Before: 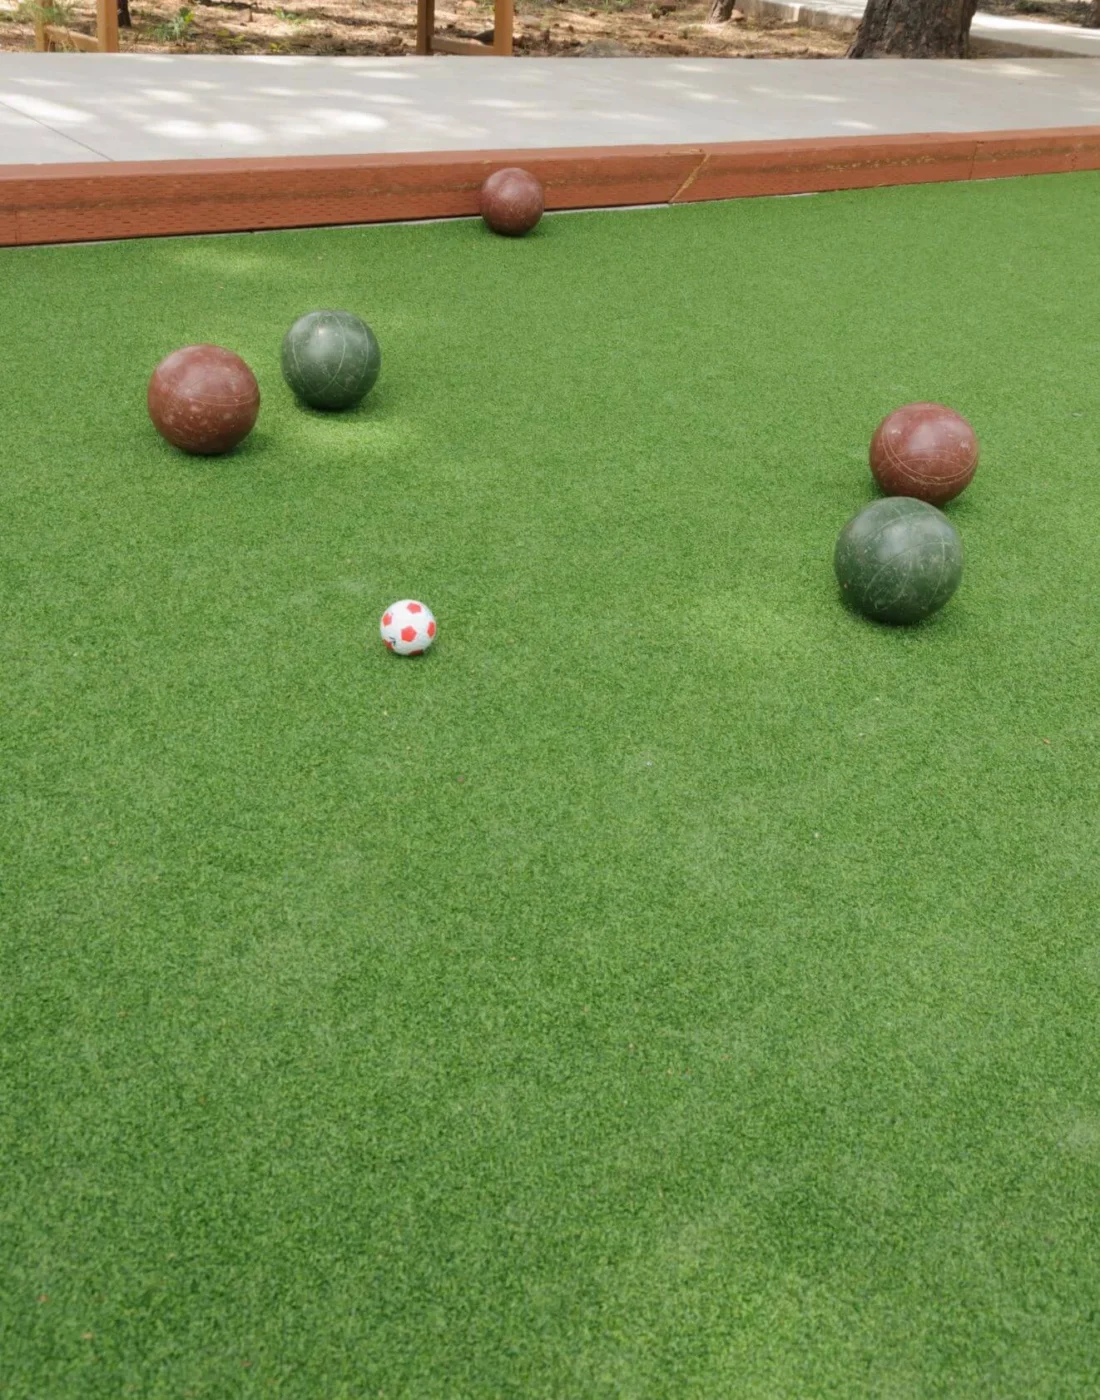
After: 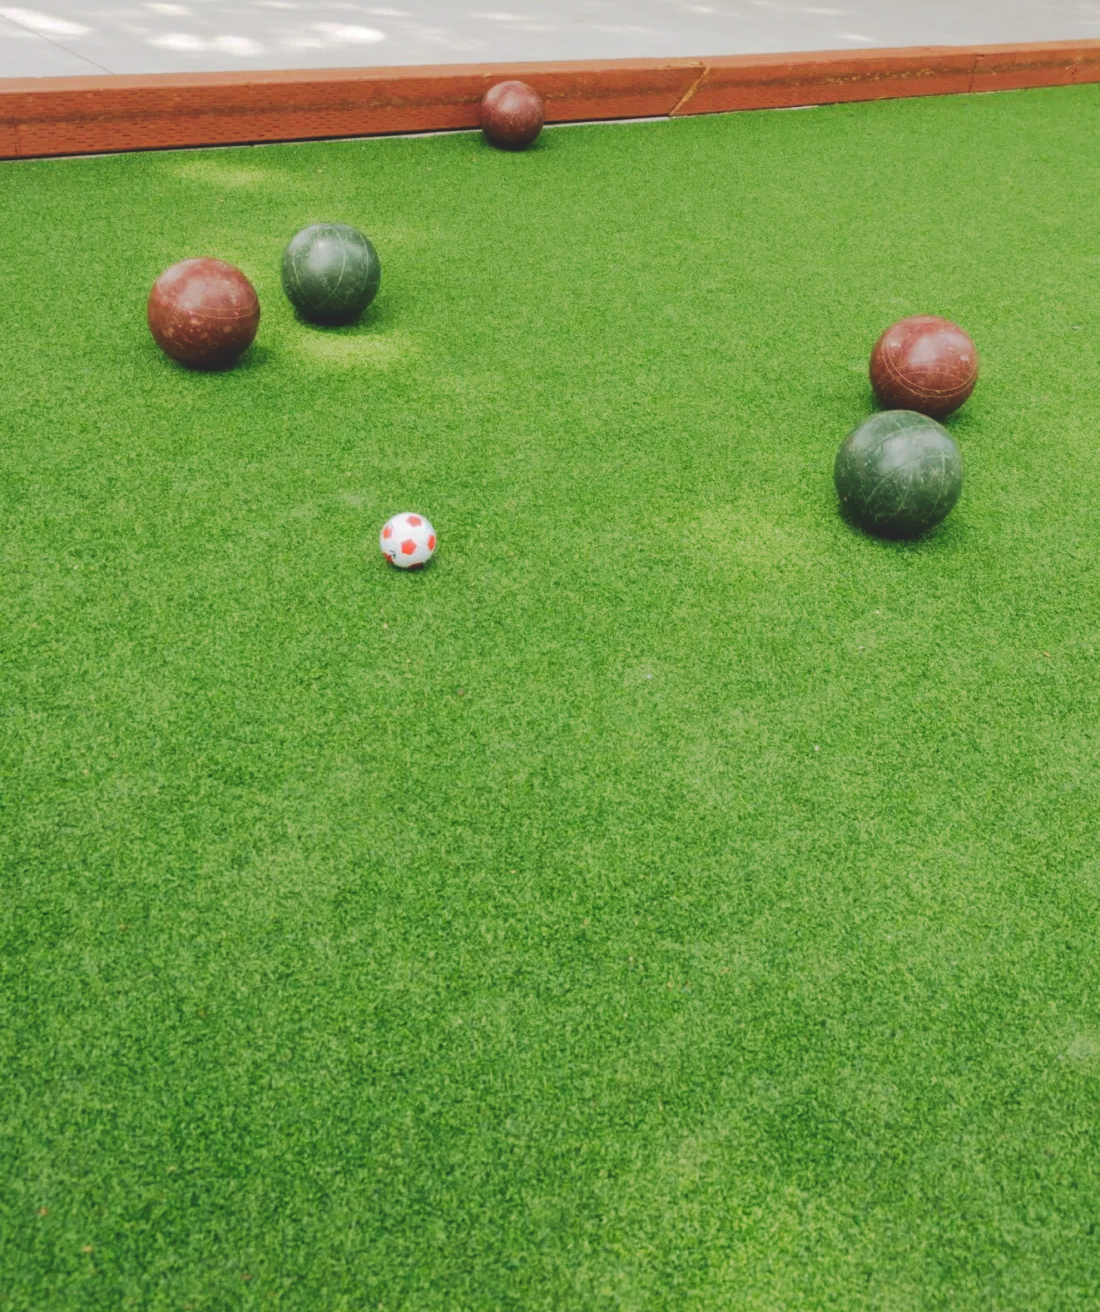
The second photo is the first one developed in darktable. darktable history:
tone curve: curves: ch0 [(0, 0) (0.003, 0.15) (0.011, 0.151) (0.025, 0.15) (0.044, 0.15) (0.069, 0.151) (0.1, 0.153) (0.136, 0.16) (0.177, 0.183) (0.224, 0.21) (0.277, 0.253) (0.335, 0.309) (0.399, 0.389) (0.468, 0.479) (0.543, 0.58) (0.623, 0.677) (0.709, 0.747) (0.801, 0.808) (0.898, 0.87) (1, 1)], preserve colors none
crop and rotate: top 6.25%
